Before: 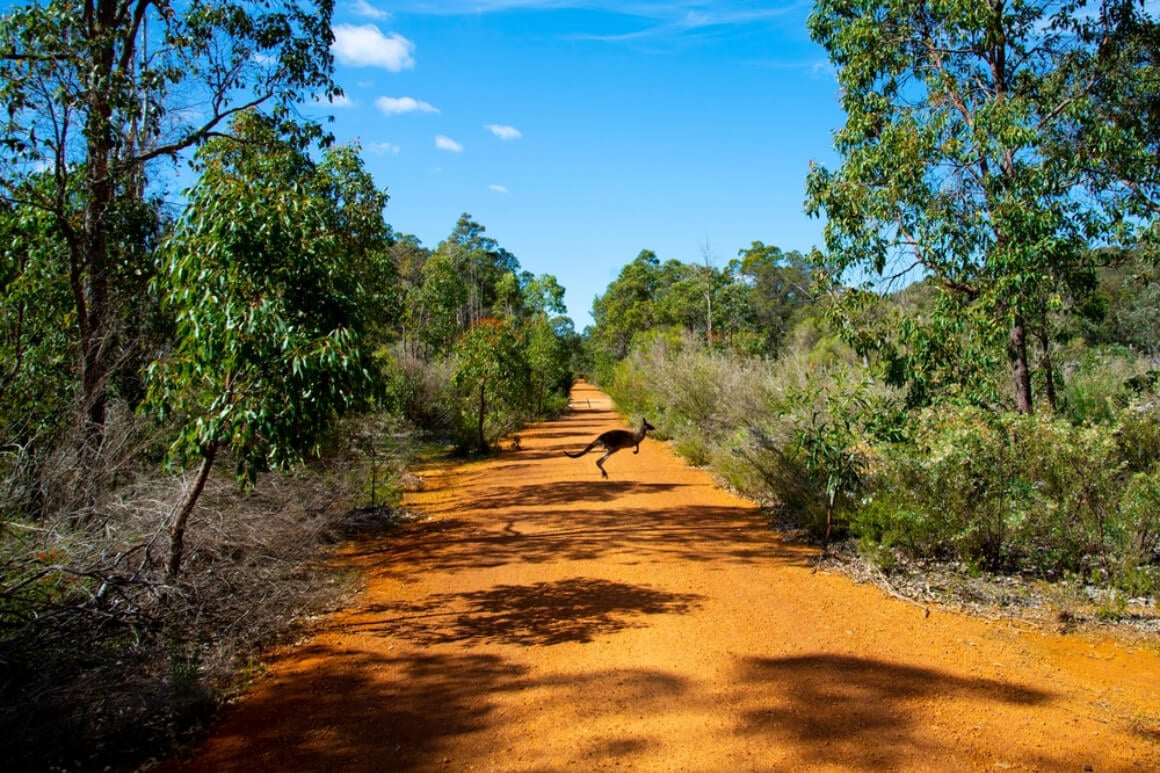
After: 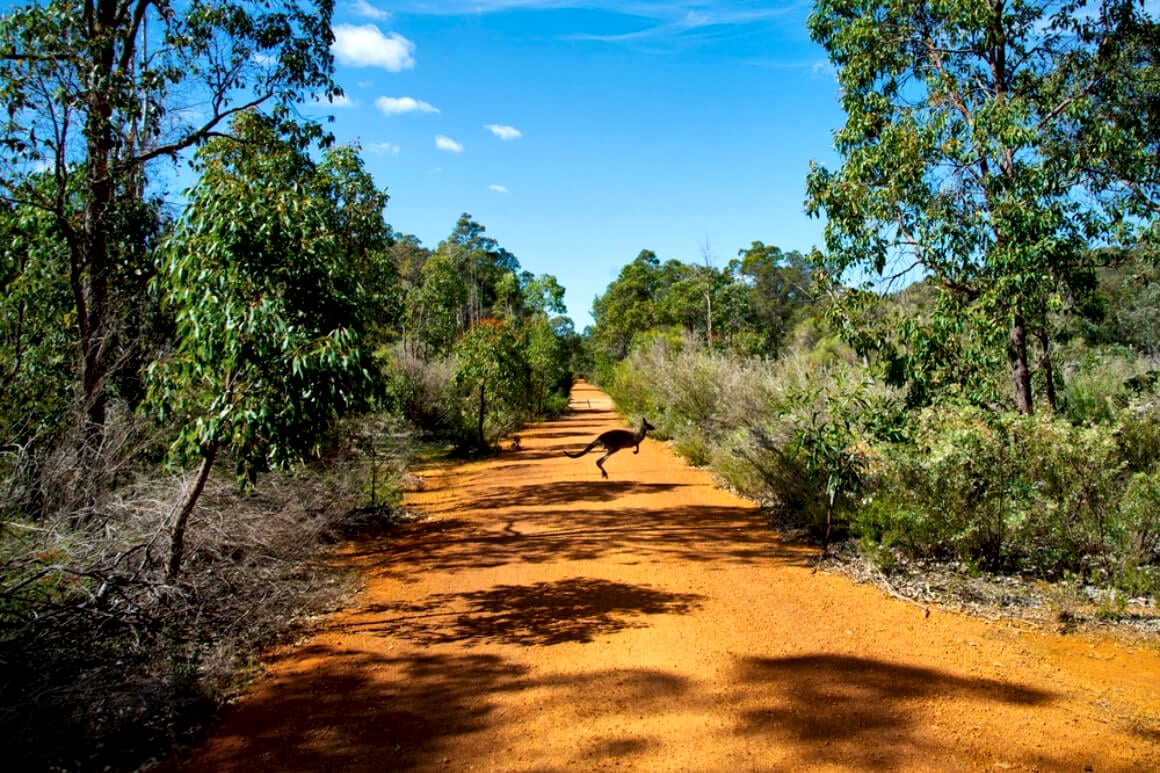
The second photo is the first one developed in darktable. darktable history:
local contrast: mode bilateral grid, contrast 25, coarseness 59, detail 152%, midtone range 0.2
